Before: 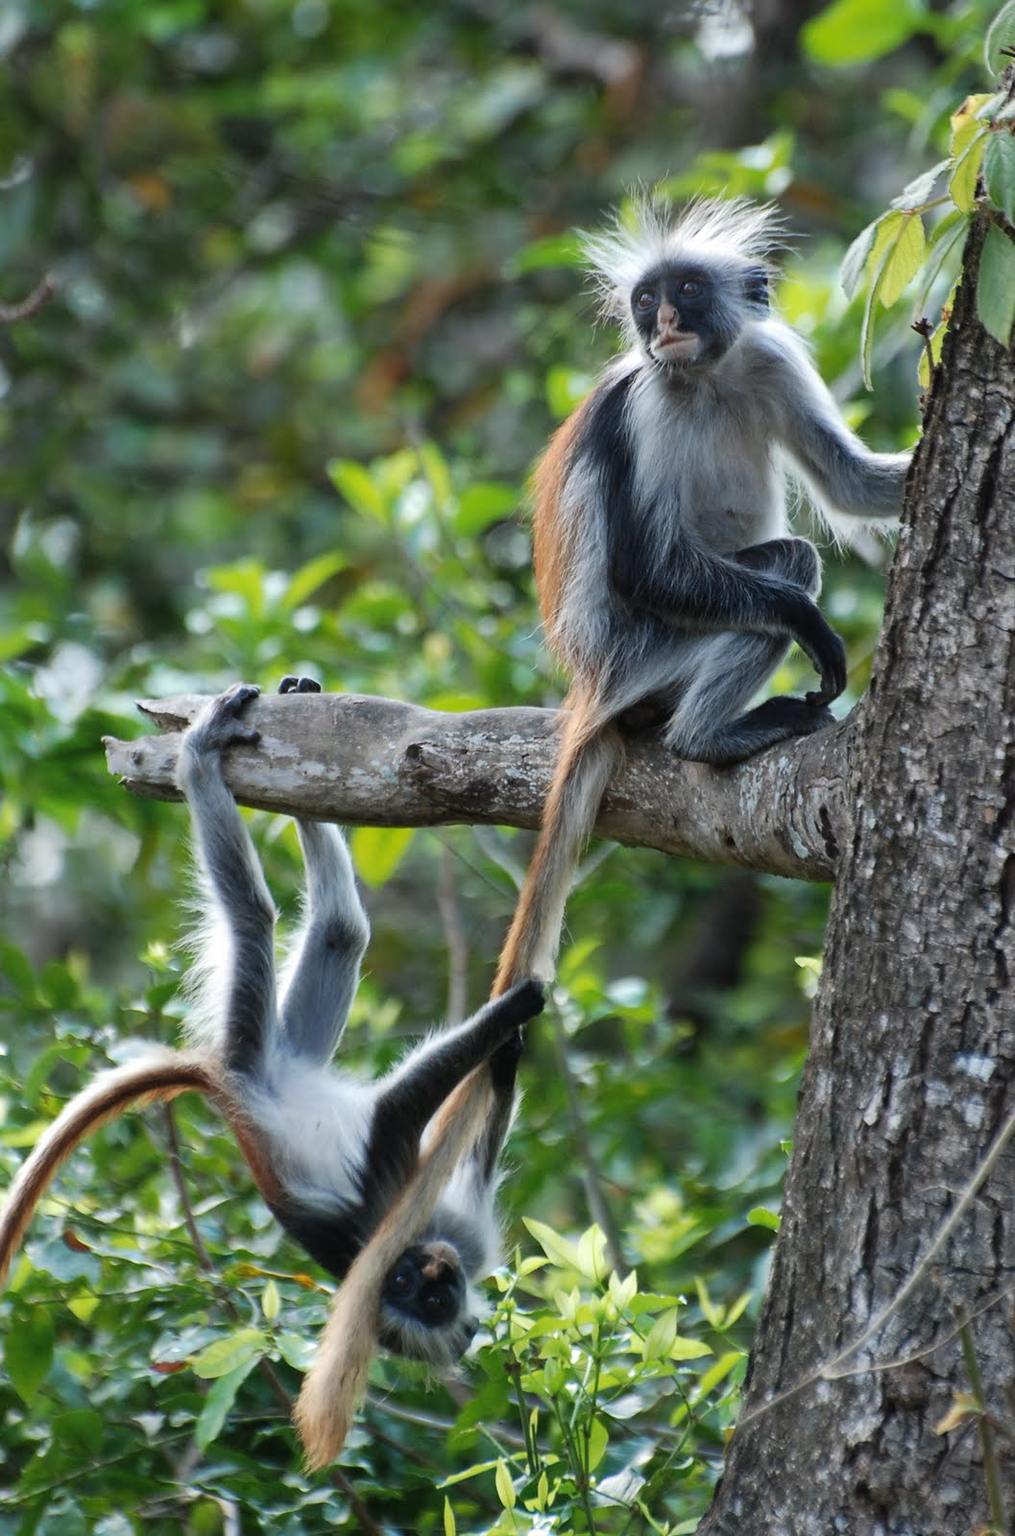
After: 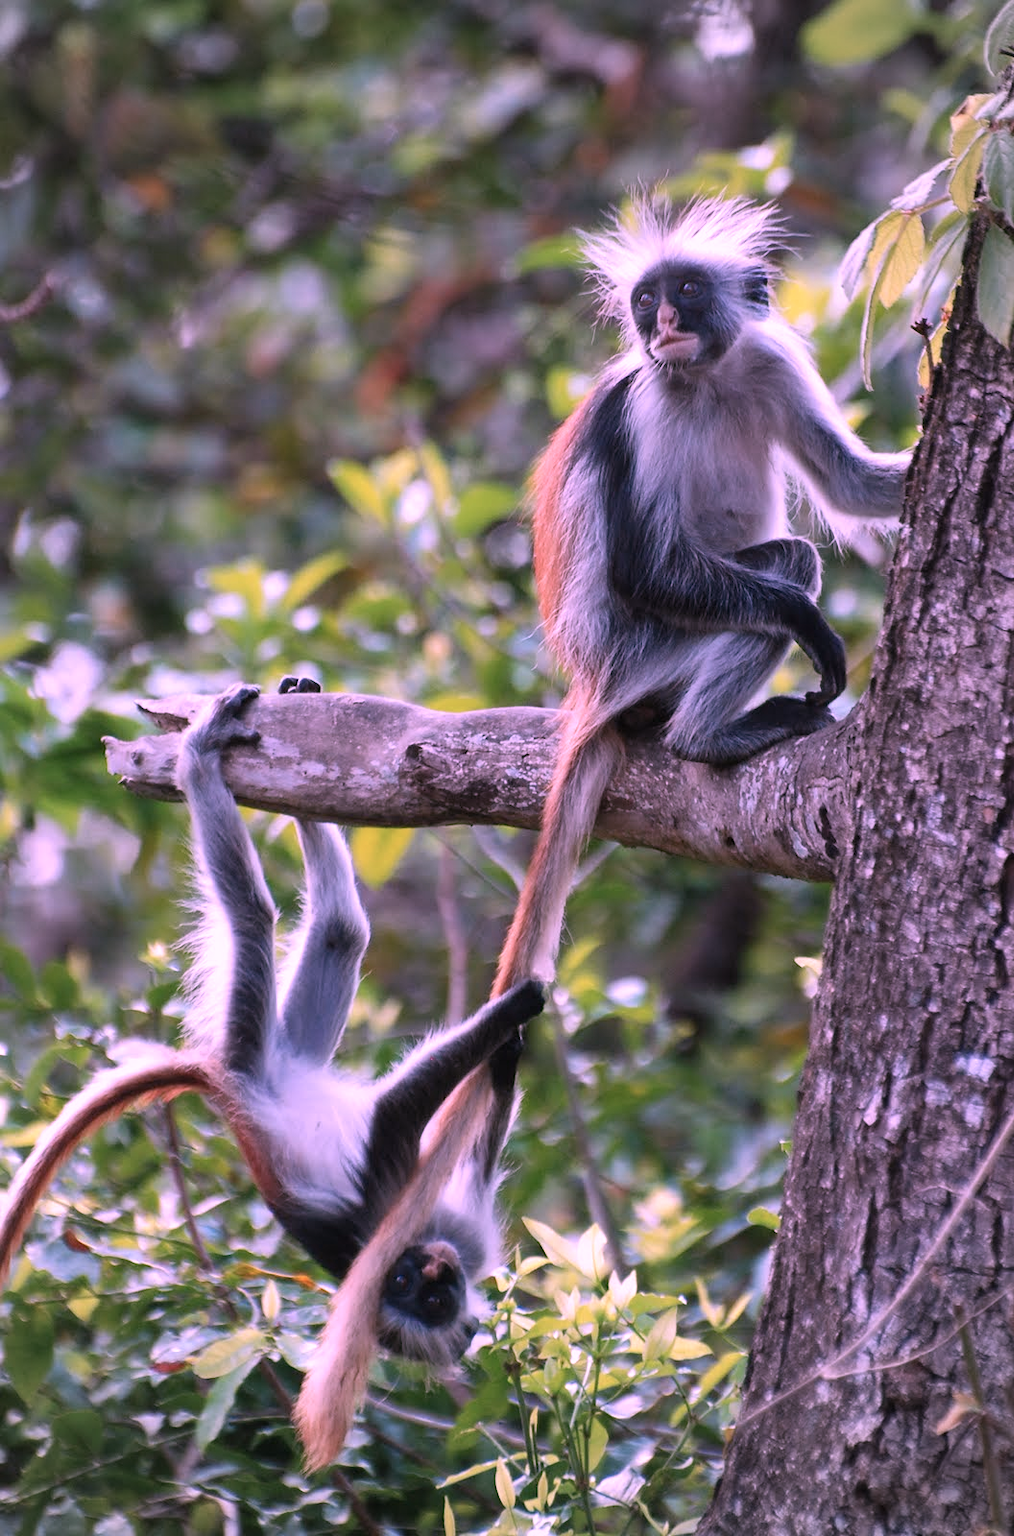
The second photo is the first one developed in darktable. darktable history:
vignetting: fall-off radius 45%, brightness -0.33
color correction: highlights a* 15.46, highlights b* -20.56
shadows and highlights: shadows 12, white point adjustment 1.2, soften with gaussian
white balance: red 1.188, blue 1.11
